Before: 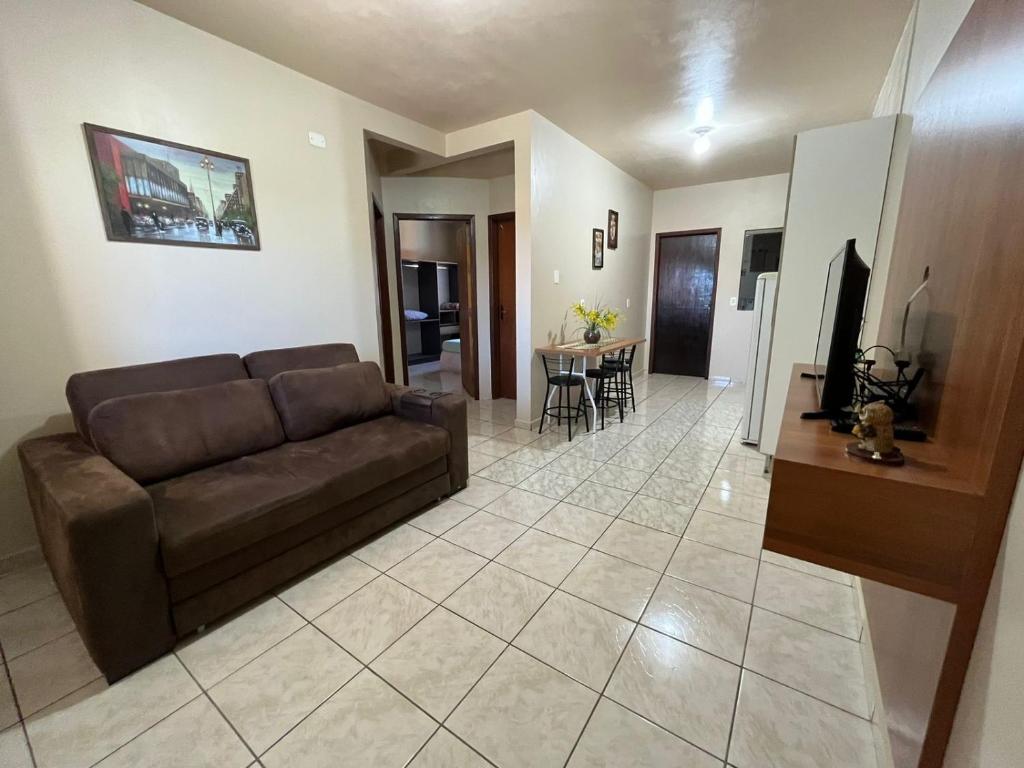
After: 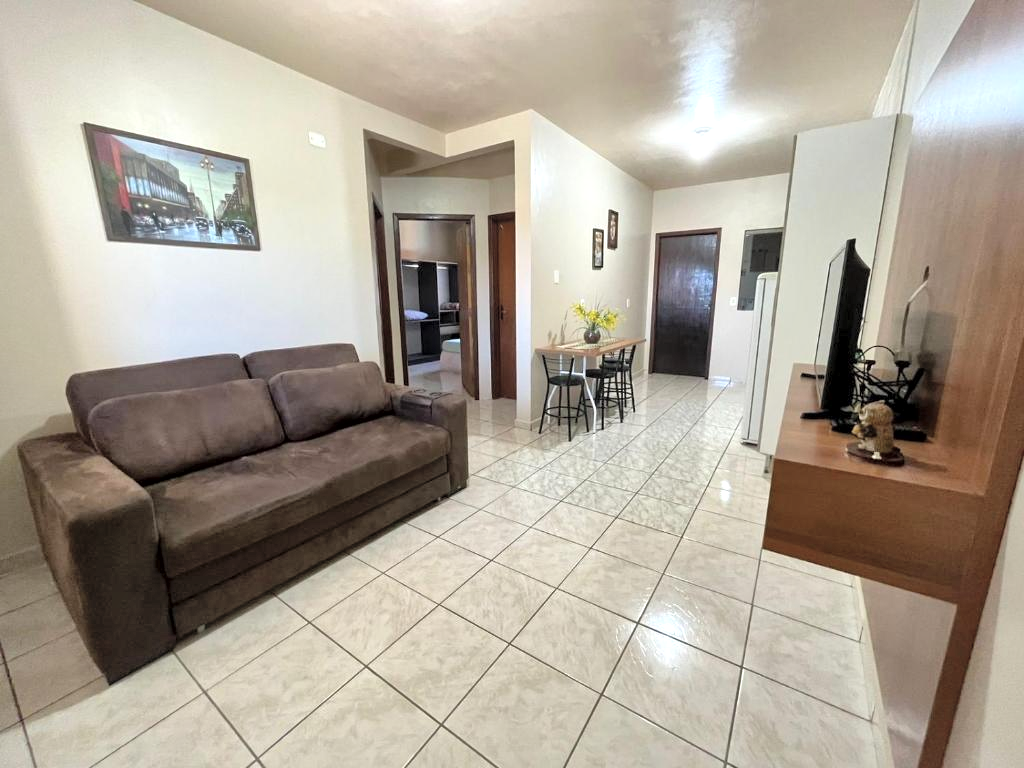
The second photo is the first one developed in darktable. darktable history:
contrast brightness saturation: brightness 0.28
local contrast: mode bilateral grid, contrast 20, coarseness 50, detail 171%, midtone range 0.2
